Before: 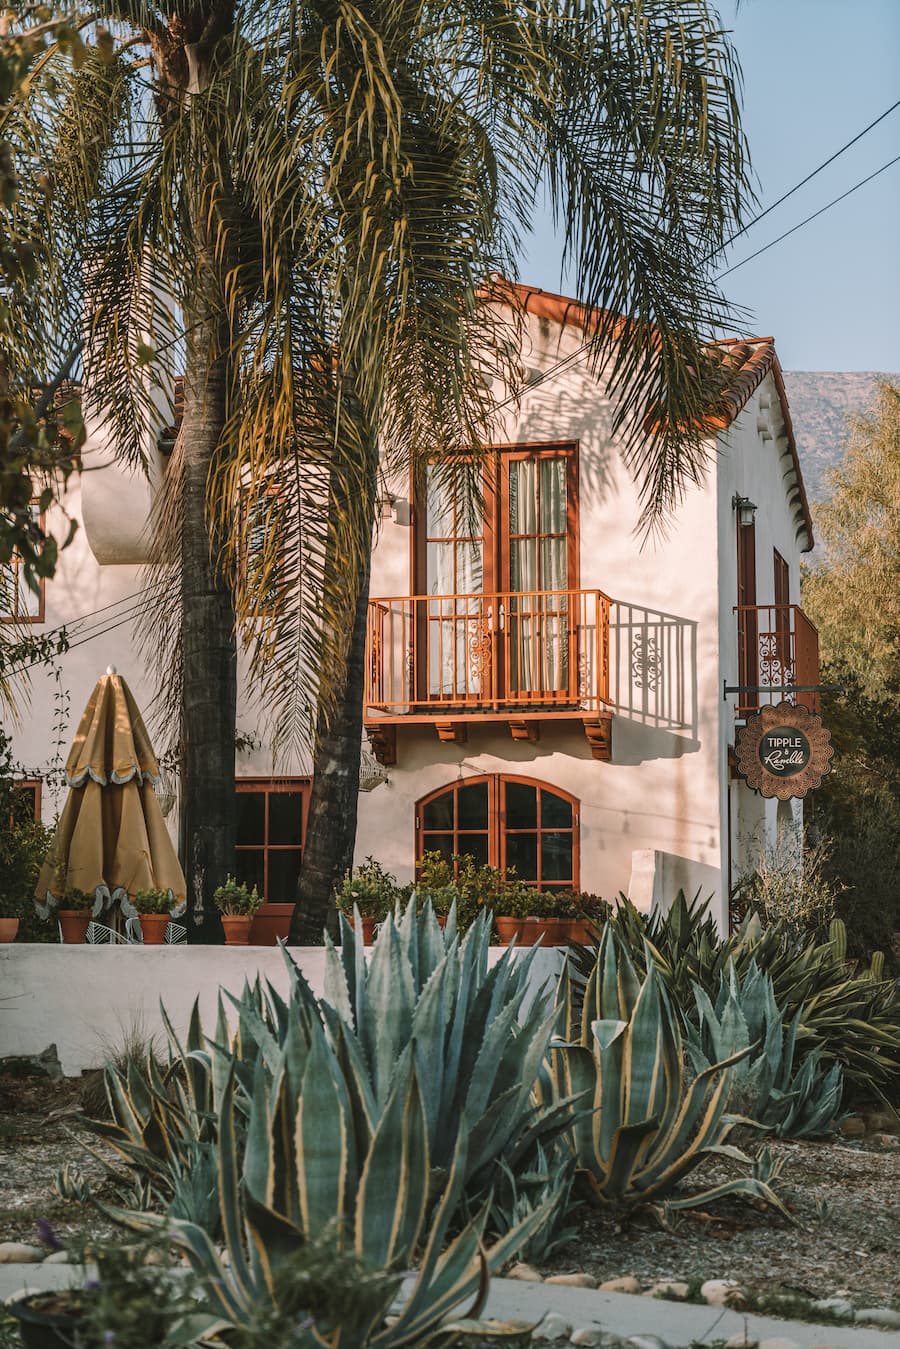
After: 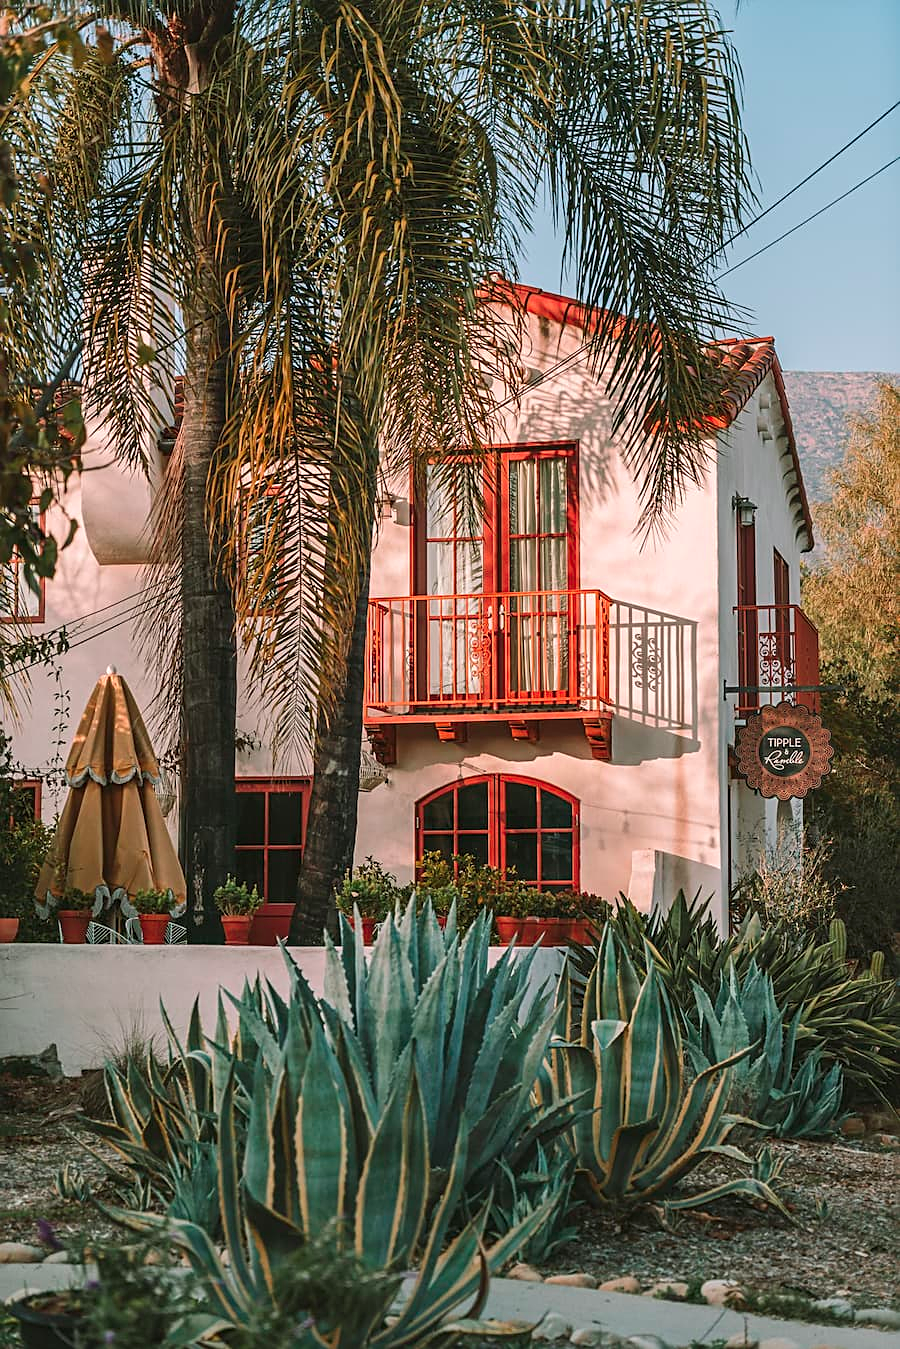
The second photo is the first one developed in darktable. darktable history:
color contrast: green-magenta contrast 1.73, blue-yellow contrast 1.15
sharpen: on, module defaults
